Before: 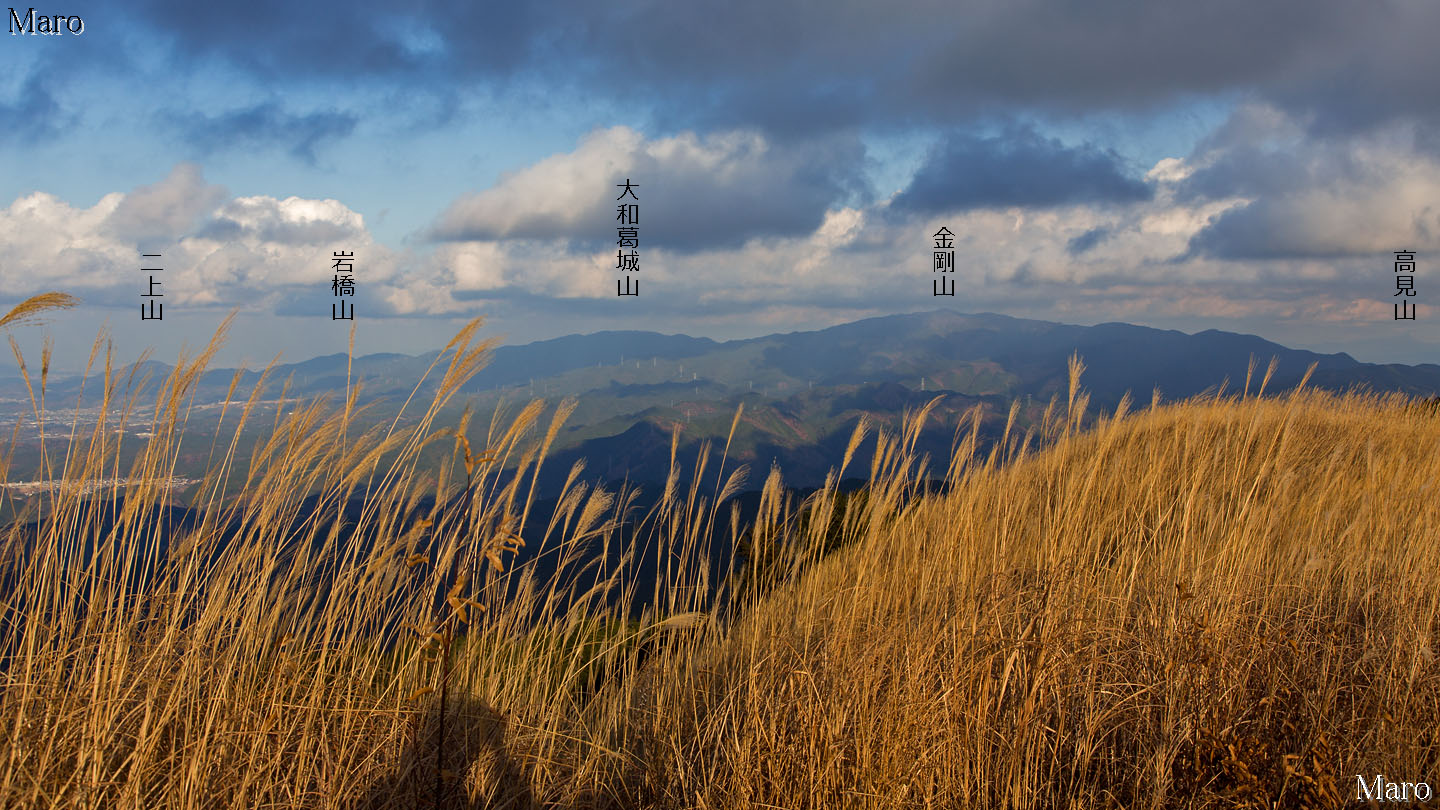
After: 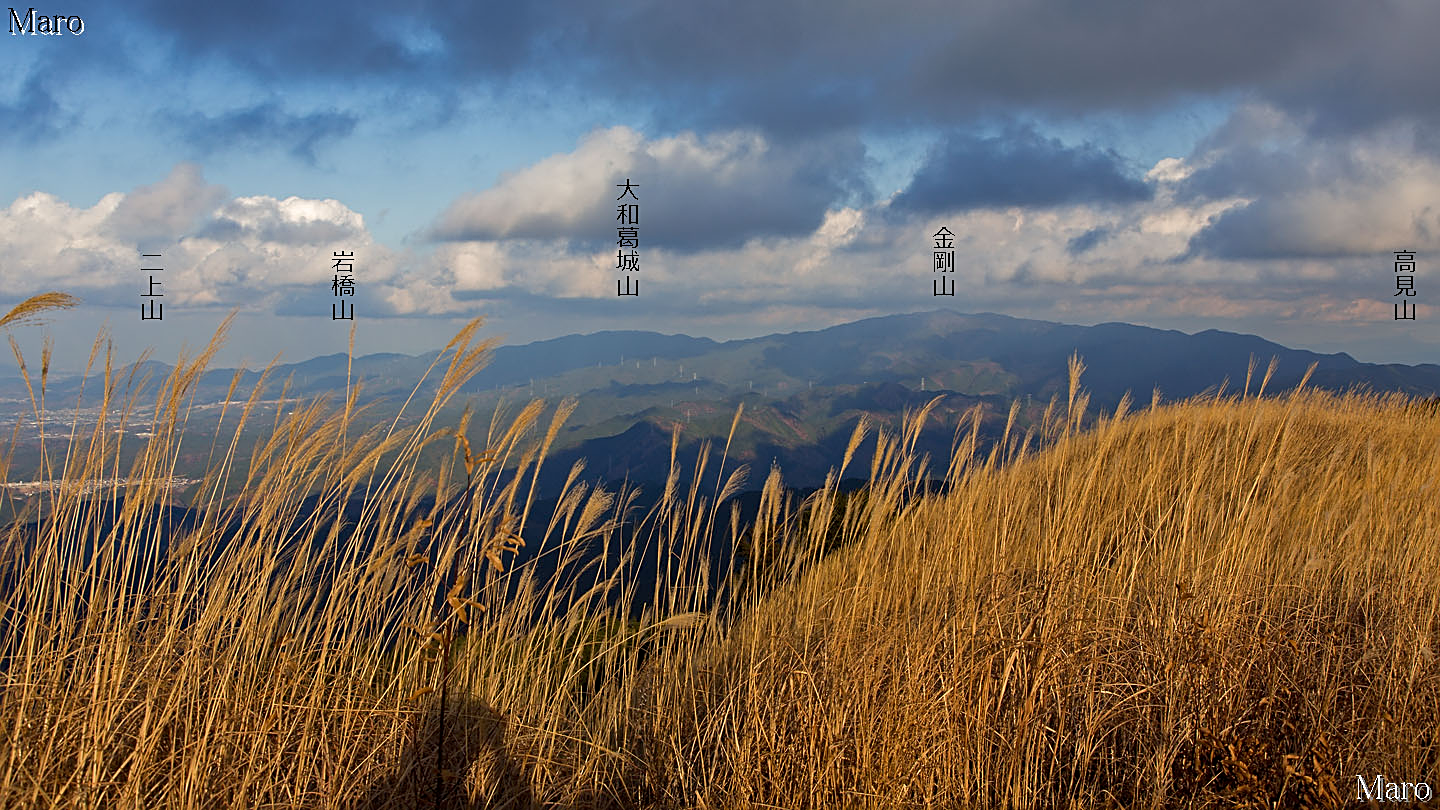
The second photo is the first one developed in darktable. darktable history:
exposure: black level correction 0.001, compensate exposure bias true, compensate highlight preservation false
sharpen: amount 0.498
